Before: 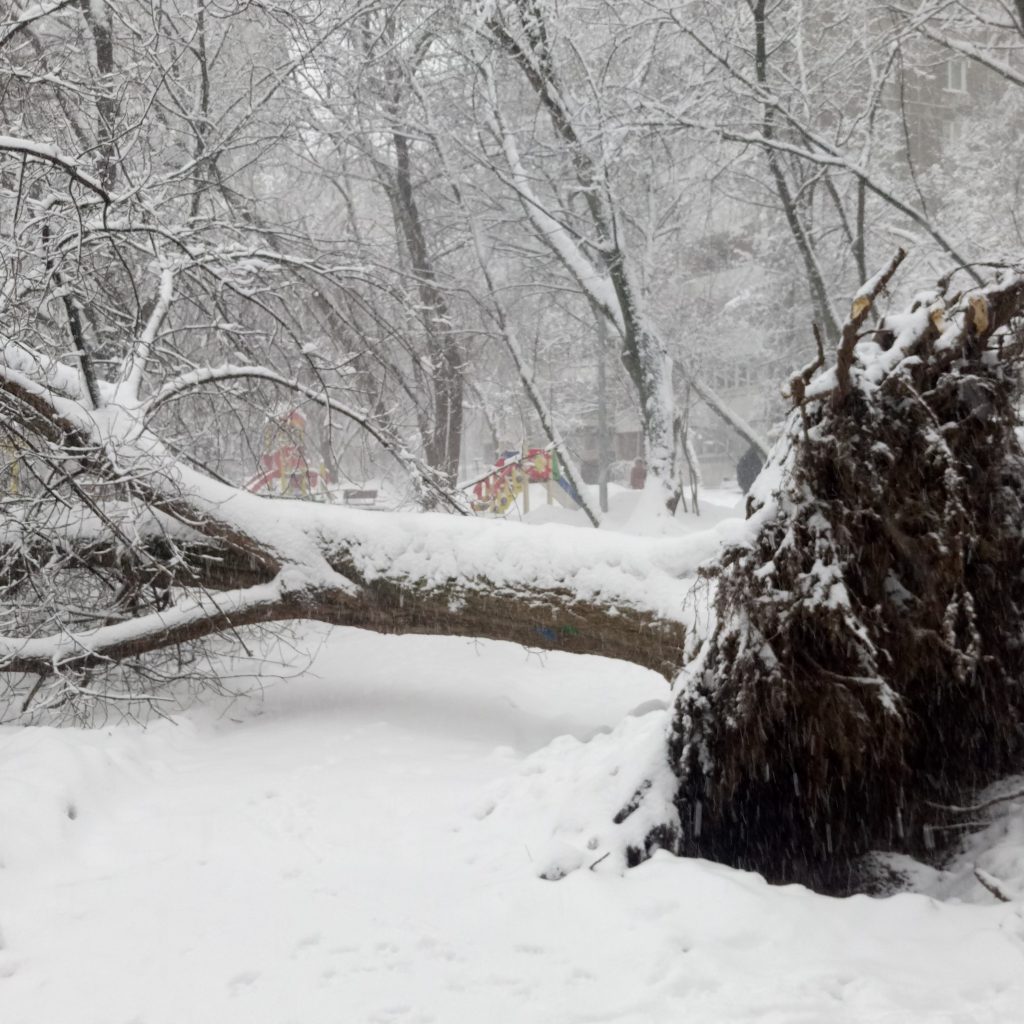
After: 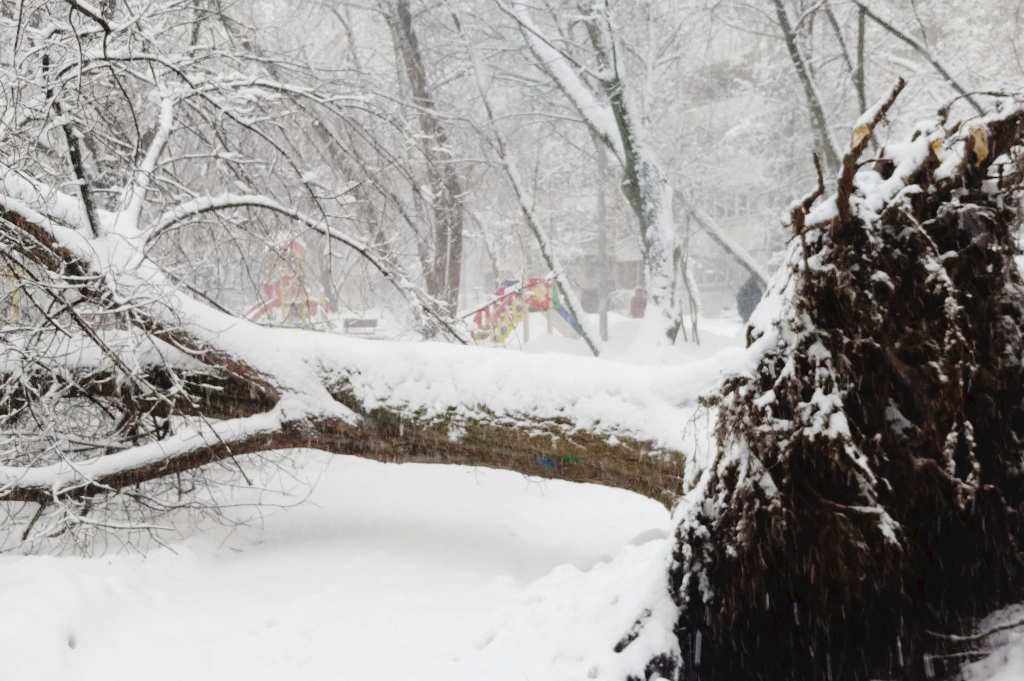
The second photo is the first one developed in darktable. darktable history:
crop: top 16.727%, bottom 16.727%
tone curve: curves: ch0 [(0, 0) (0.003, 0.044) (0.011, 0.045) (0.025, 0.048) (0.044, 0.051) (0.069, 0.065) (0.1, 0.08) (0.136, 0.108) (0.177, 0.152) (0.224, 0.216) (0.277, 0.305) (0.335, 0.392) (0.399, 0.481) (0.468, 0.579) (0.543, 0.658) (0.623, 0.729) (0.709, 0.8) (0.801, 0.867) (0.898, 0.93) (1, 1)], preserve colors none
